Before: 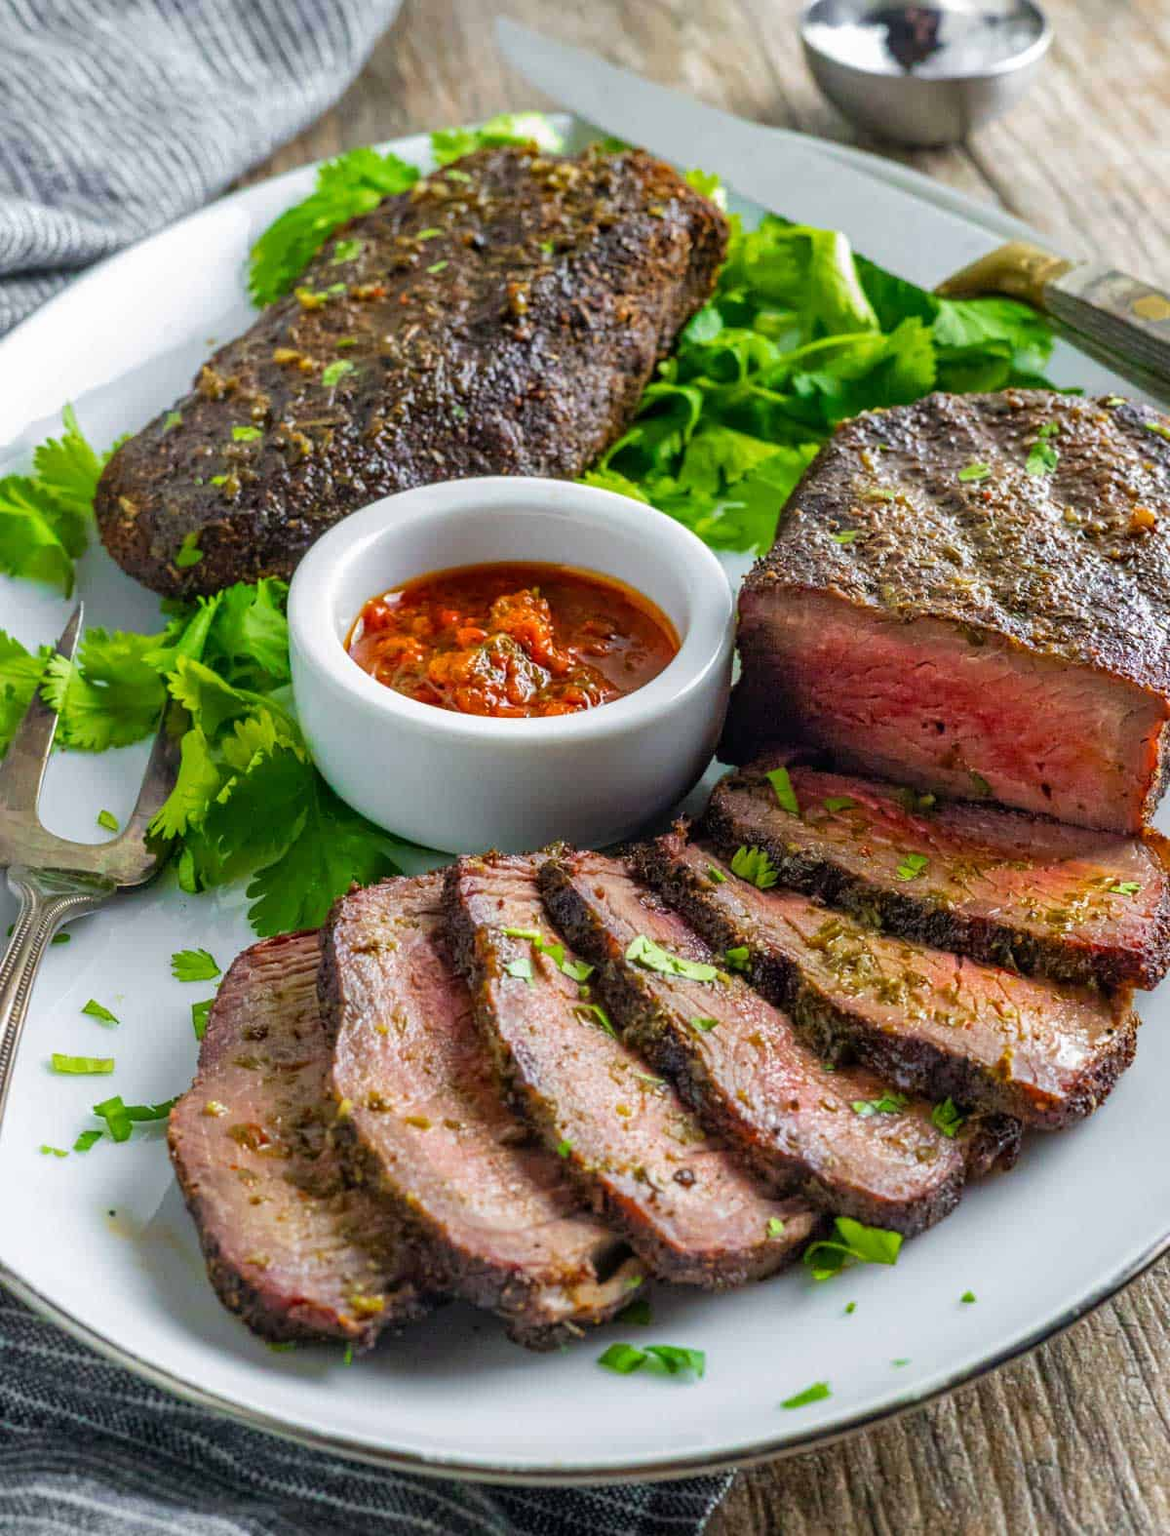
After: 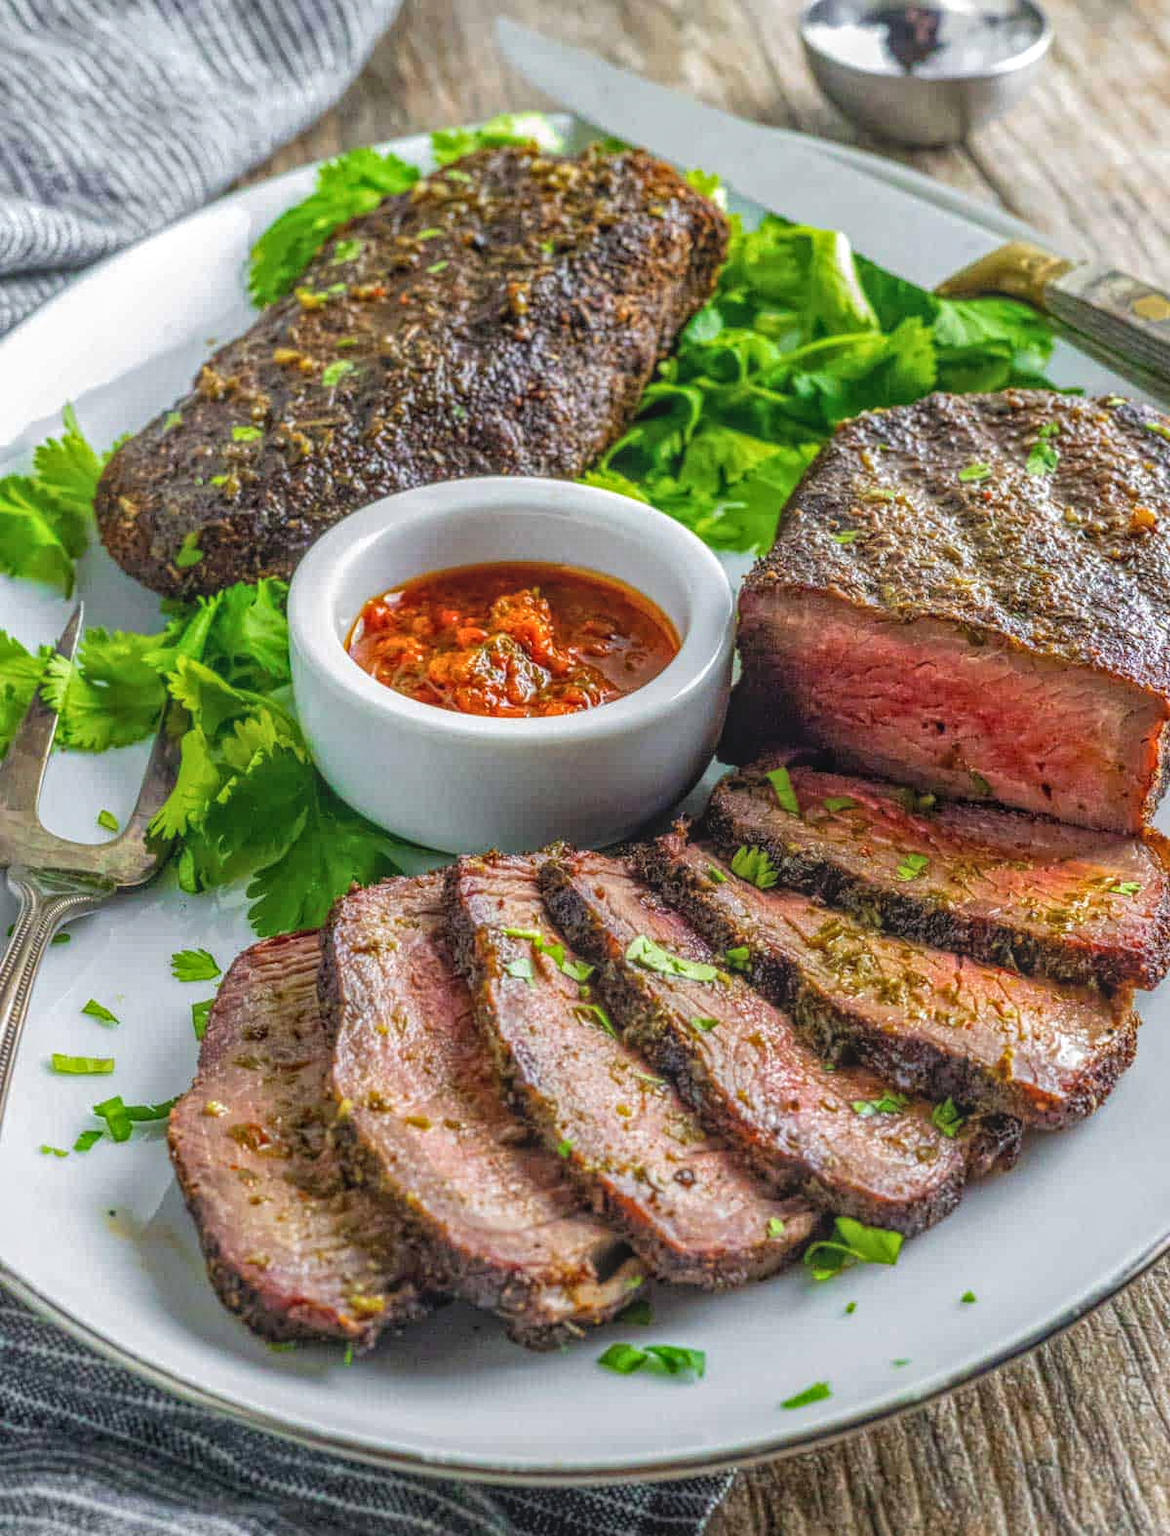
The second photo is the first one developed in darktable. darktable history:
contrast brightness saturation: contrast 0.049
local contrast: highlights 66%, shadows 34%, detail 167%, midtone range 0.2
tone equalizer: on, module defaults
